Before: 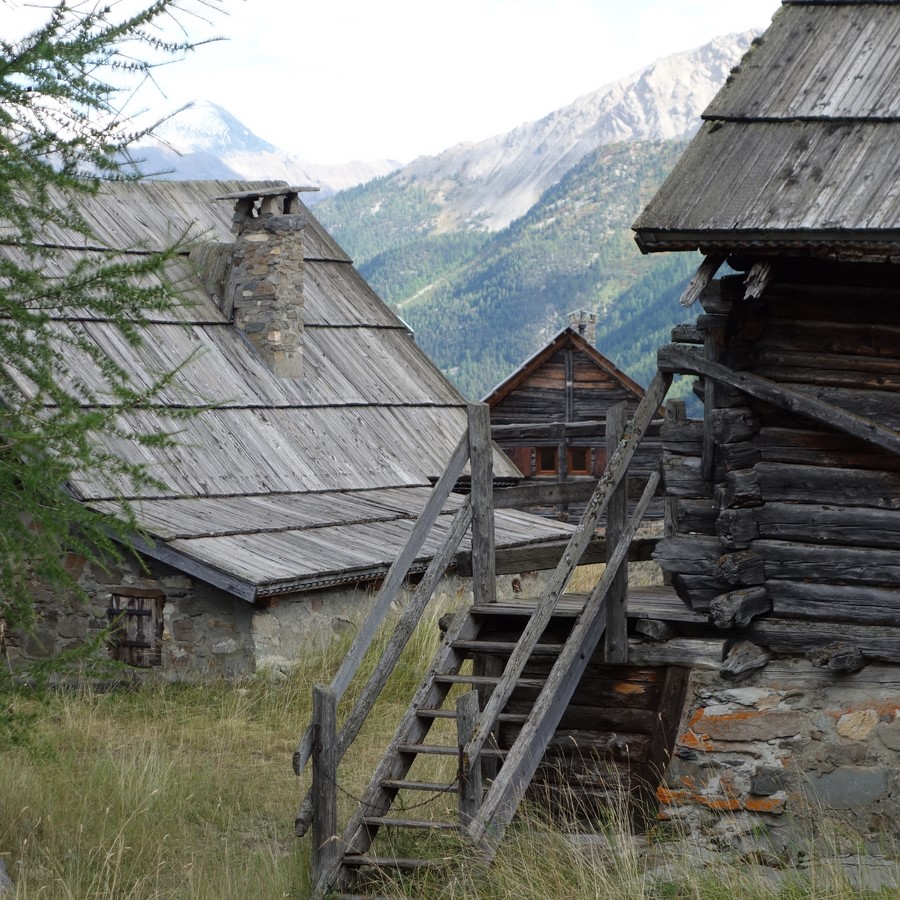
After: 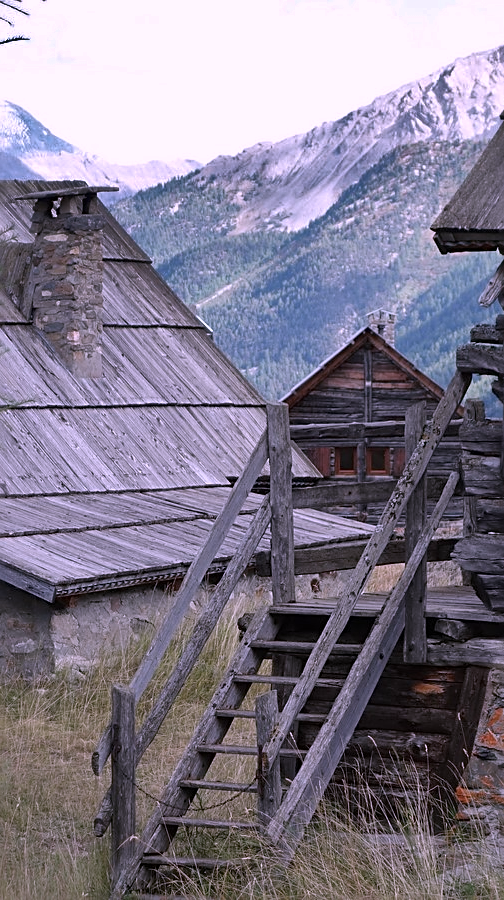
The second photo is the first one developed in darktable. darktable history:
color correction: highlights a* 15.16, highlights b* -24.73
contrast brightness saturation: saturation -0.025
sharpen: on, module defaults
shadows and highlights: shadows 24.51, highlights -77.99, soften with gaussian
crop and rotate: left 22.408%, right 21.523%
